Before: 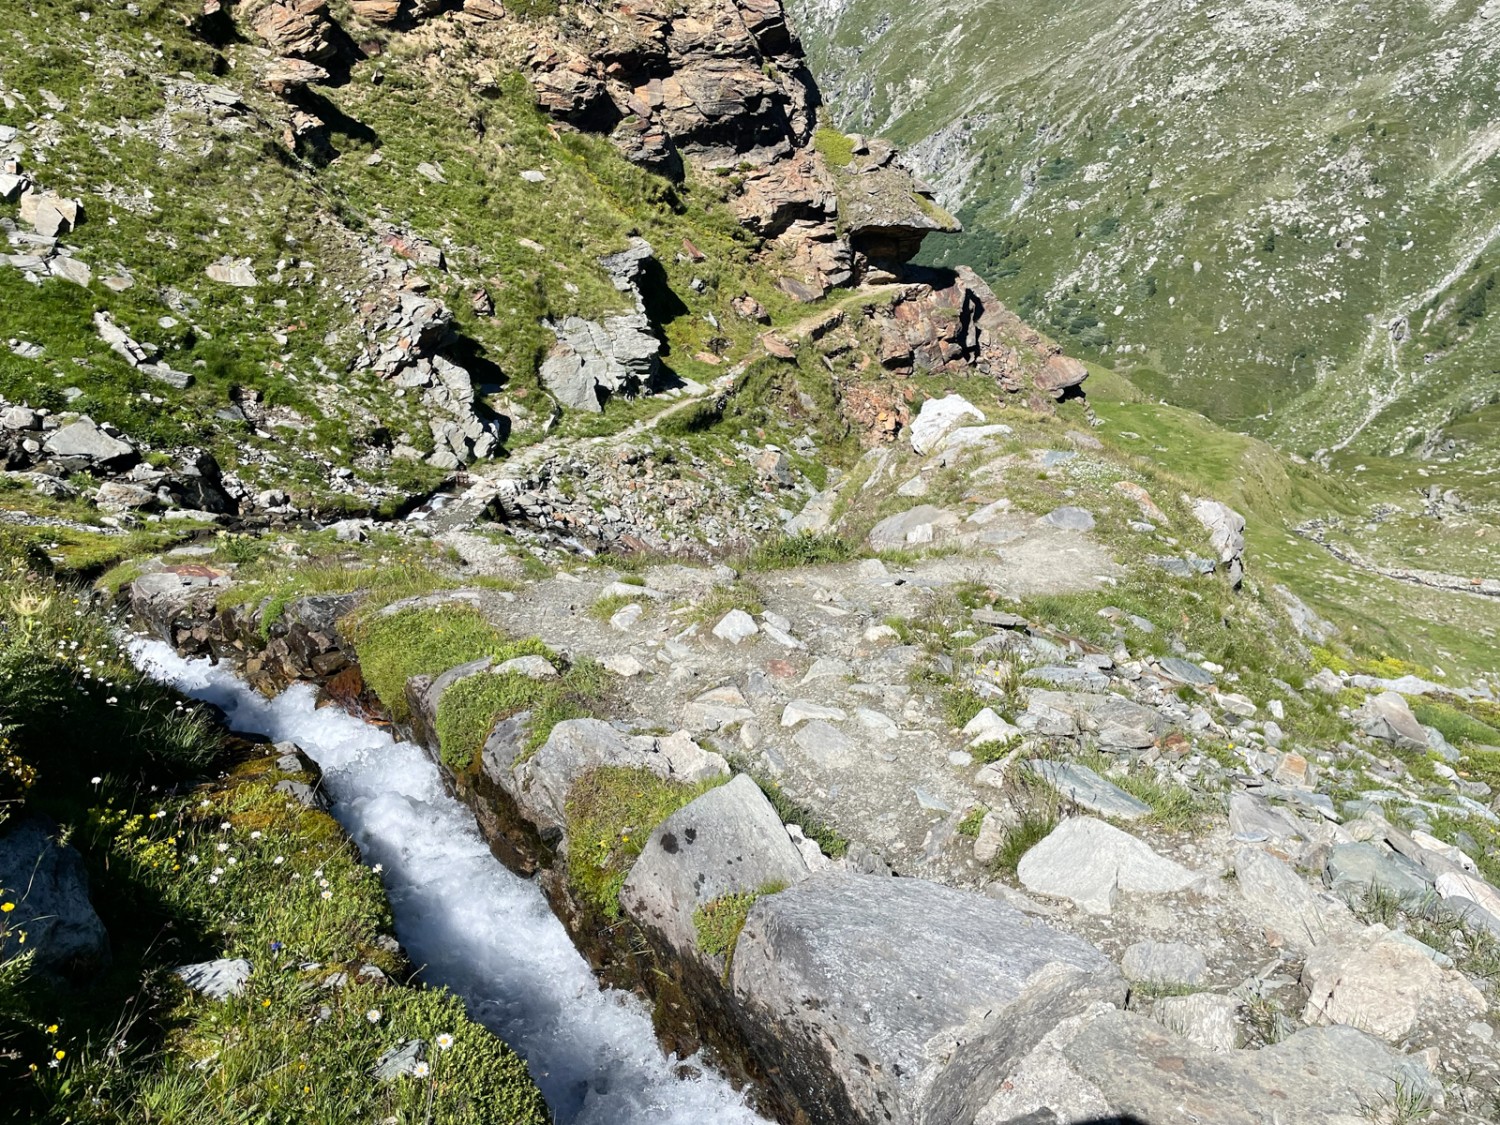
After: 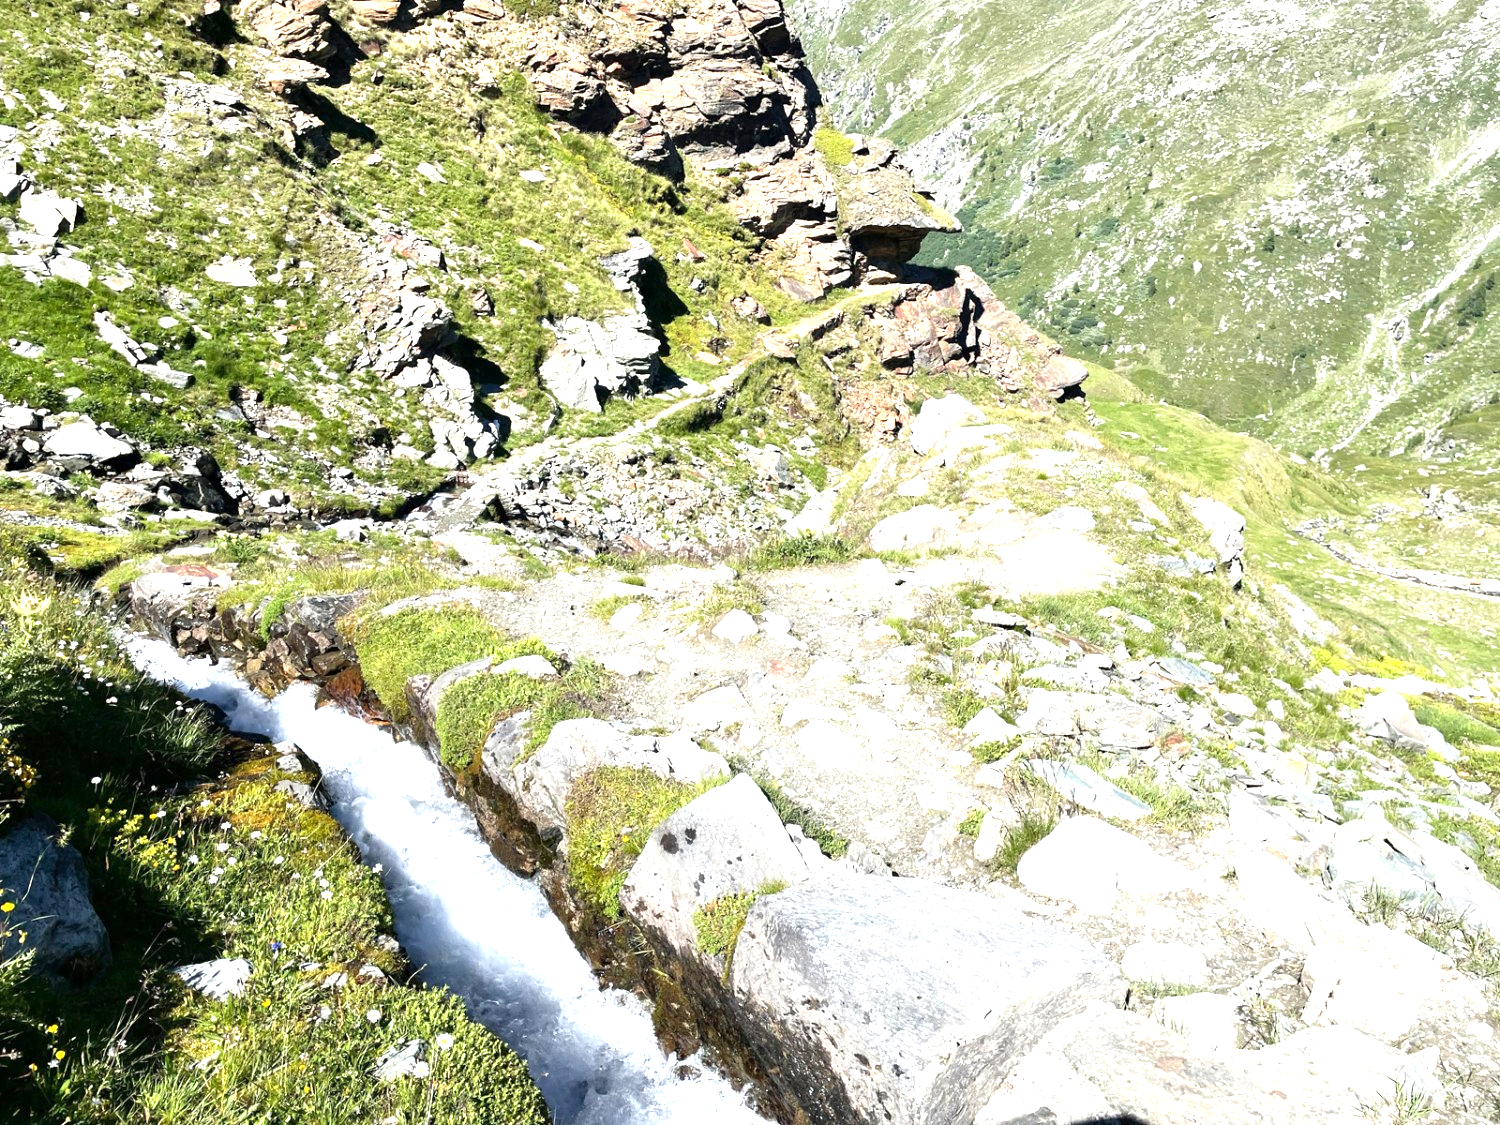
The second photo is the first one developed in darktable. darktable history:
exposure: exposure 1.226 EV, compensate highlight preservation false
